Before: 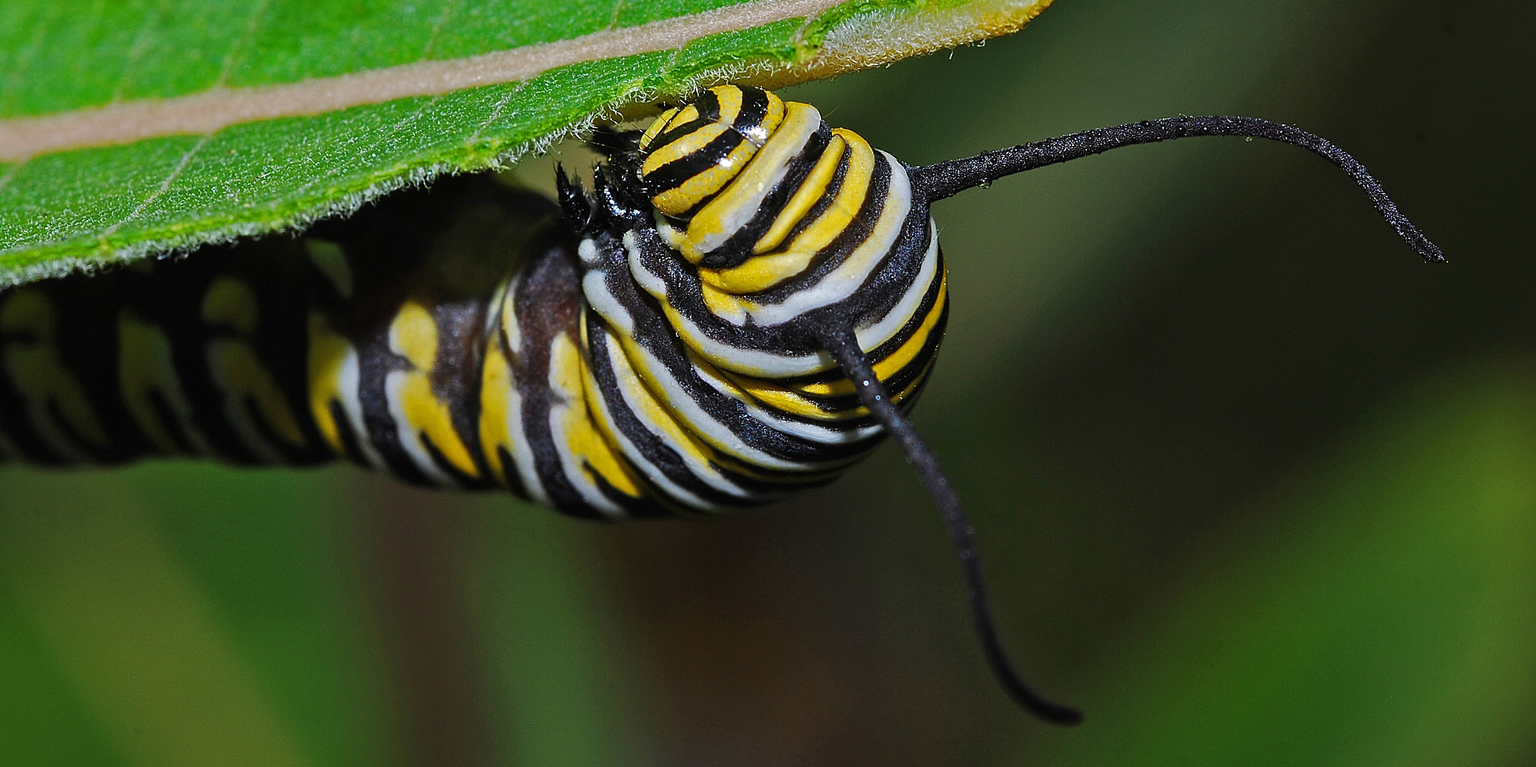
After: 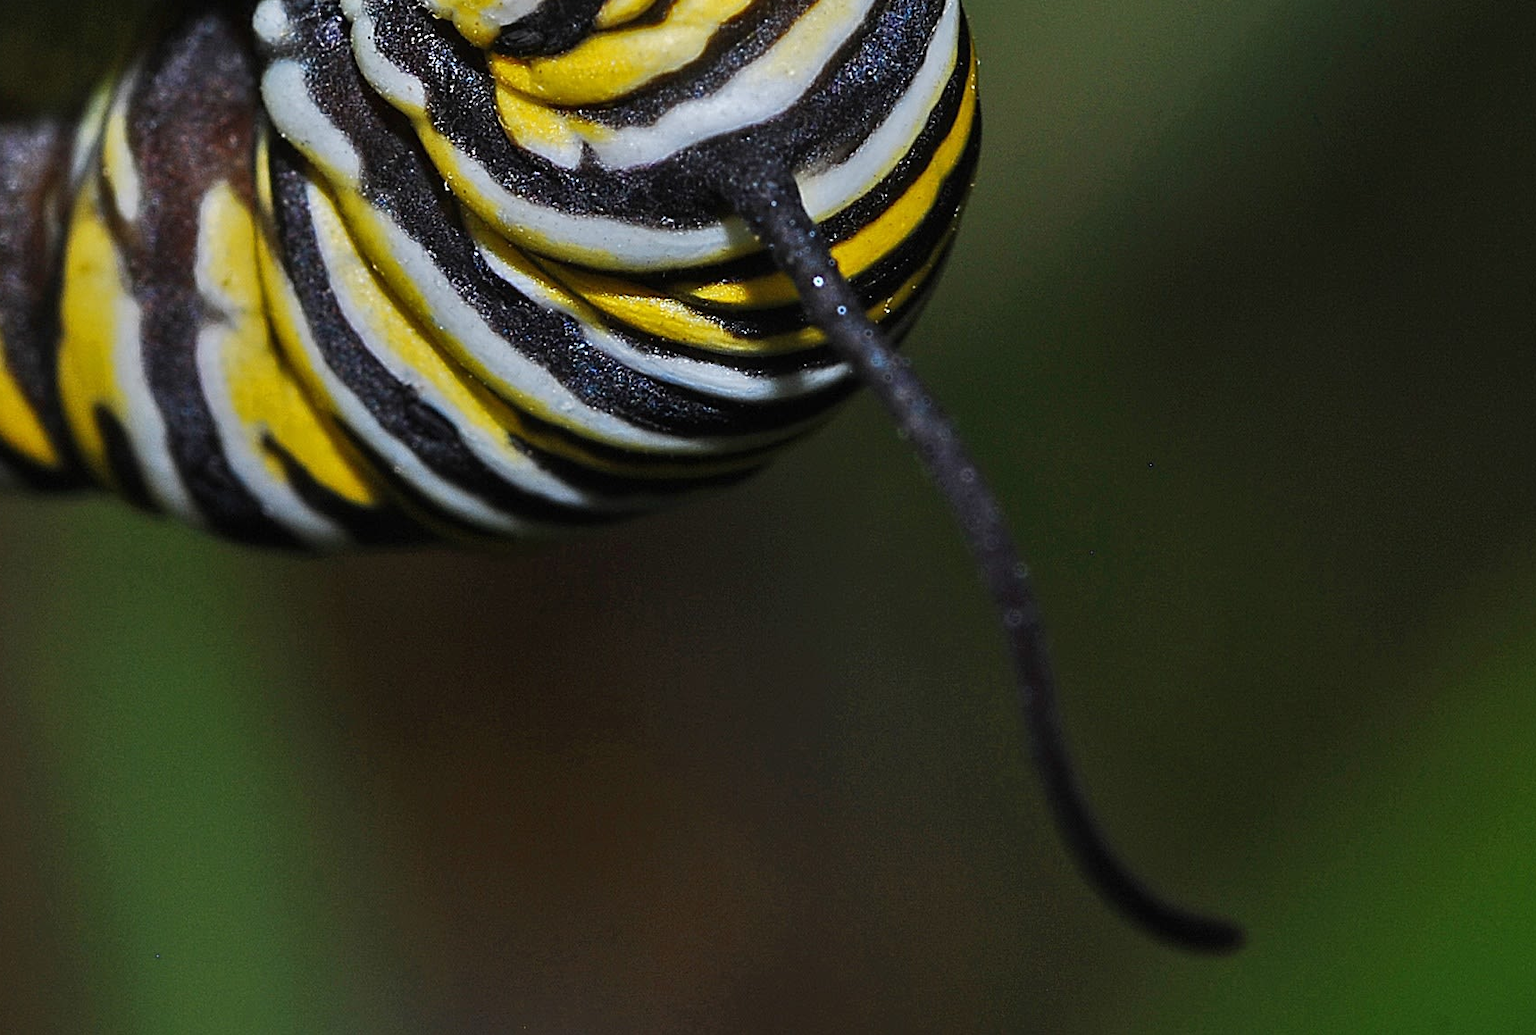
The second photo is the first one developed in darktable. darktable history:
crop and rotate: left 29.282%, top 31.29%, right 19.807%
